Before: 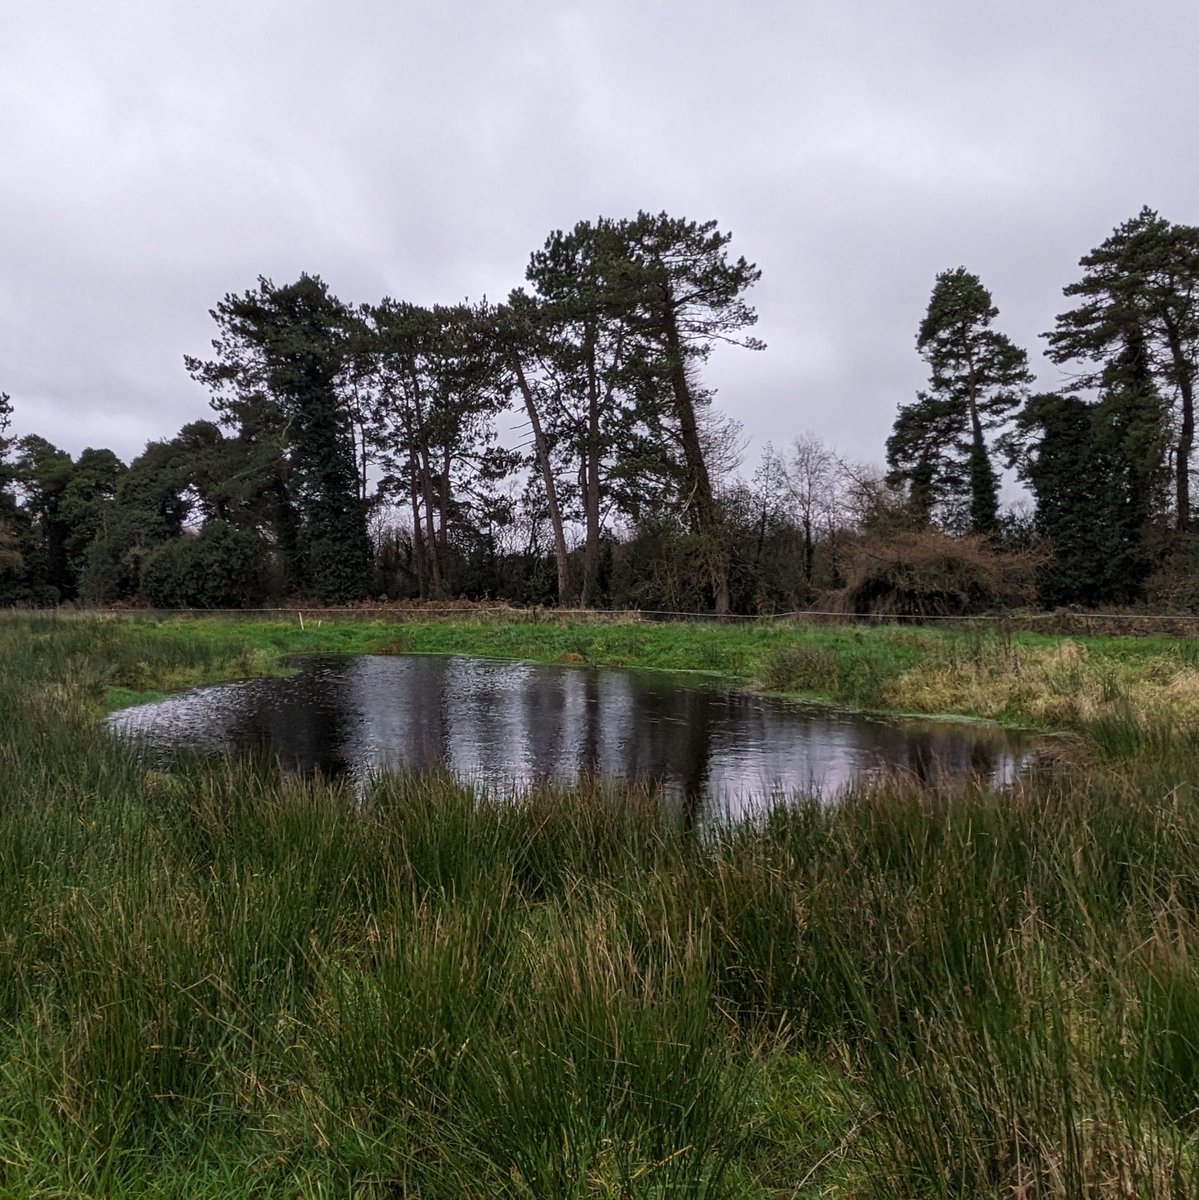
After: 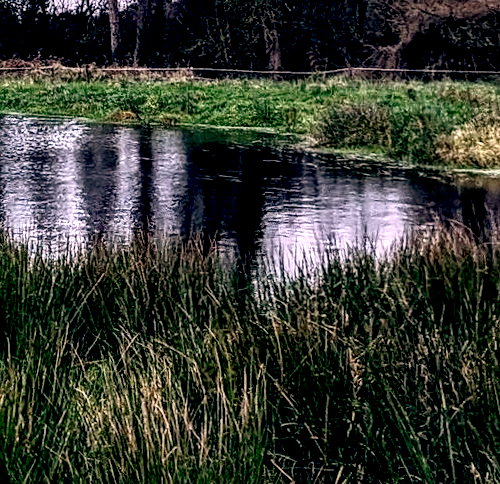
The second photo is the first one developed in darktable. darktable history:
local contrast: highlights 19%, detail 186%
sharpen: radius 1.272, amount 0.305, threshold 0
rotate and perspective: rotation -0.45°, automatic cropping original format, crop left 0.008, crop right 0.992, crop top 0.012, crop bottom 0.988
contrast brightness saturation: contrast 0.24, brightness 0.09
white balance: red 1.066, blue 1.119
crop: left 37.221%, top 45.169%, right 20.63%, bottom 13.777%
color balance: lift [0.975, 0.993, 1, 1.015], gamma [1.1, 1, 1, 0.945], gain [1, 1.04, 1, 0.95]
tone equalizer: on, module defaults
